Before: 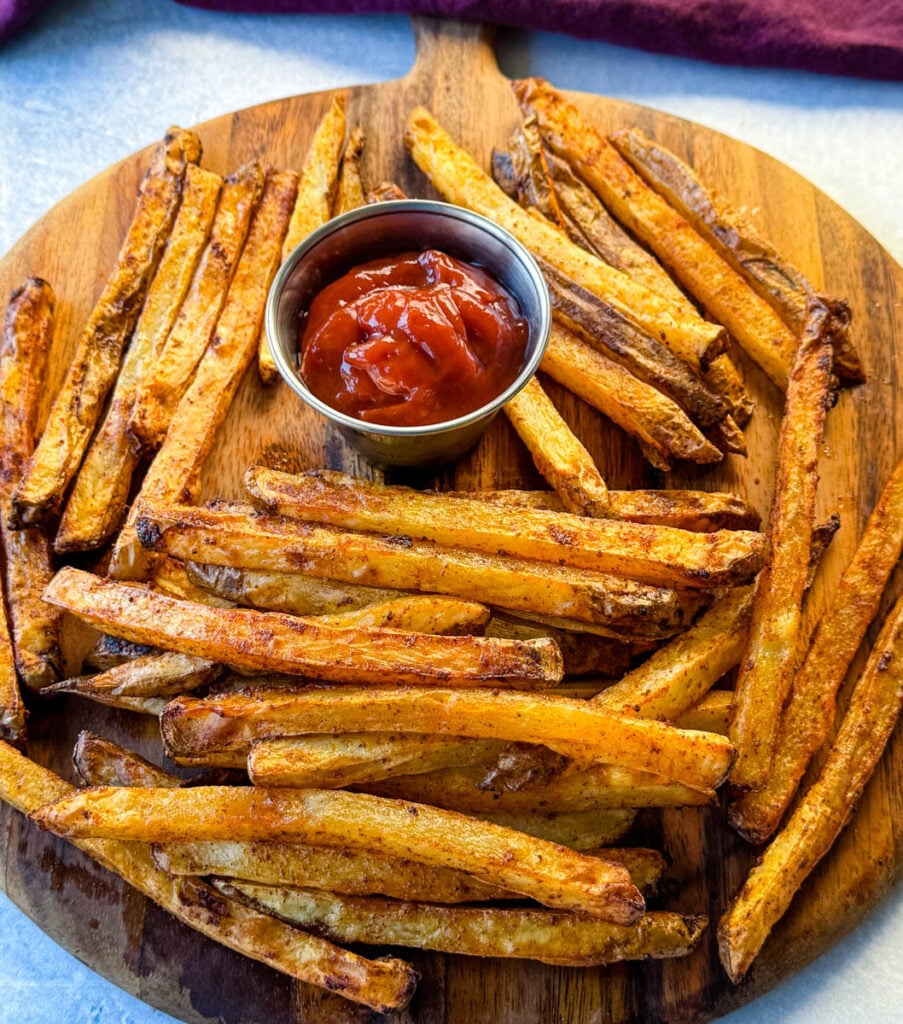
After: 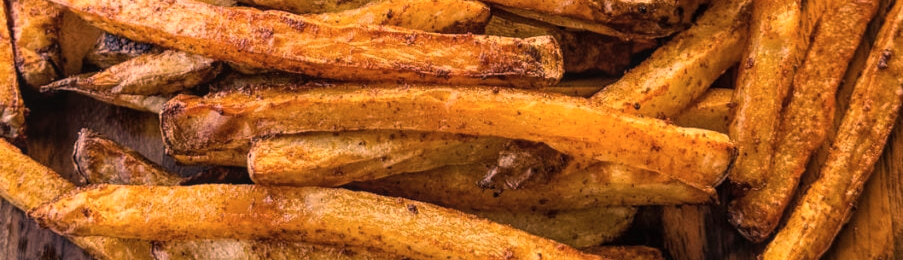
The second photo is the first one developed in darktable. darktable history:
color correction: highlights a* 39.49, highlights b* 39.65, saturation 0.692
crop and rotate: top 58.841%, bottom 15.695%
local contrast: detail 109%
